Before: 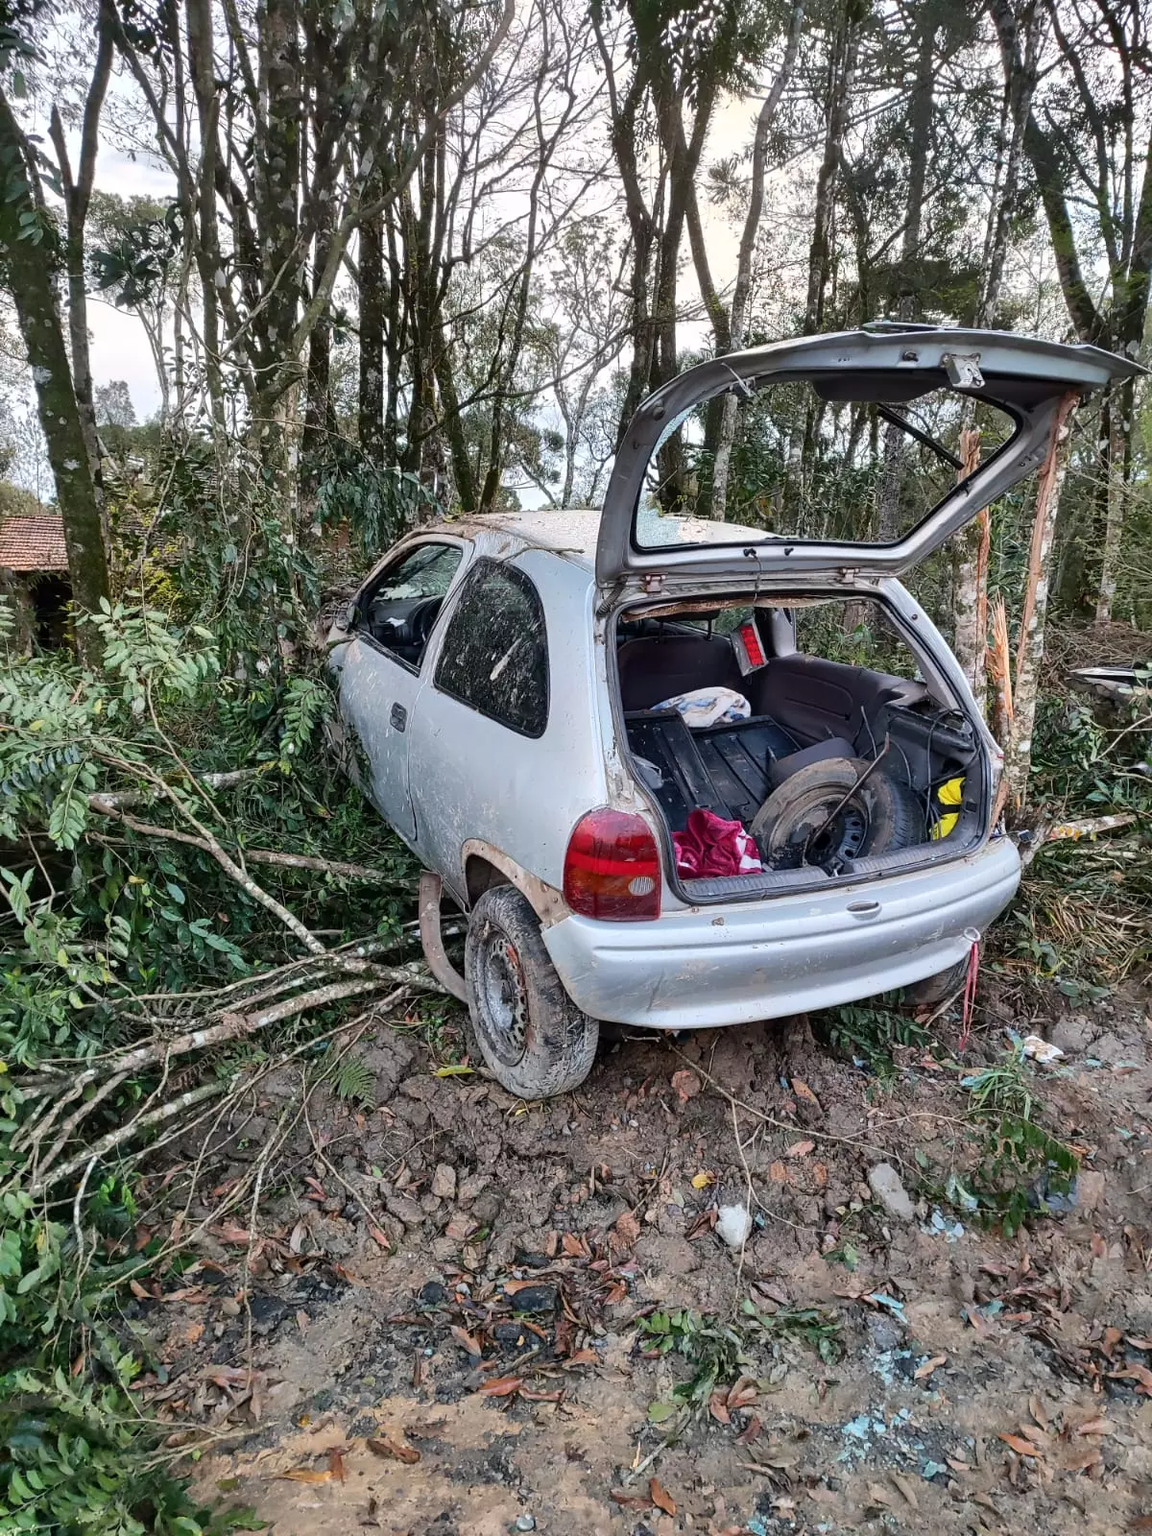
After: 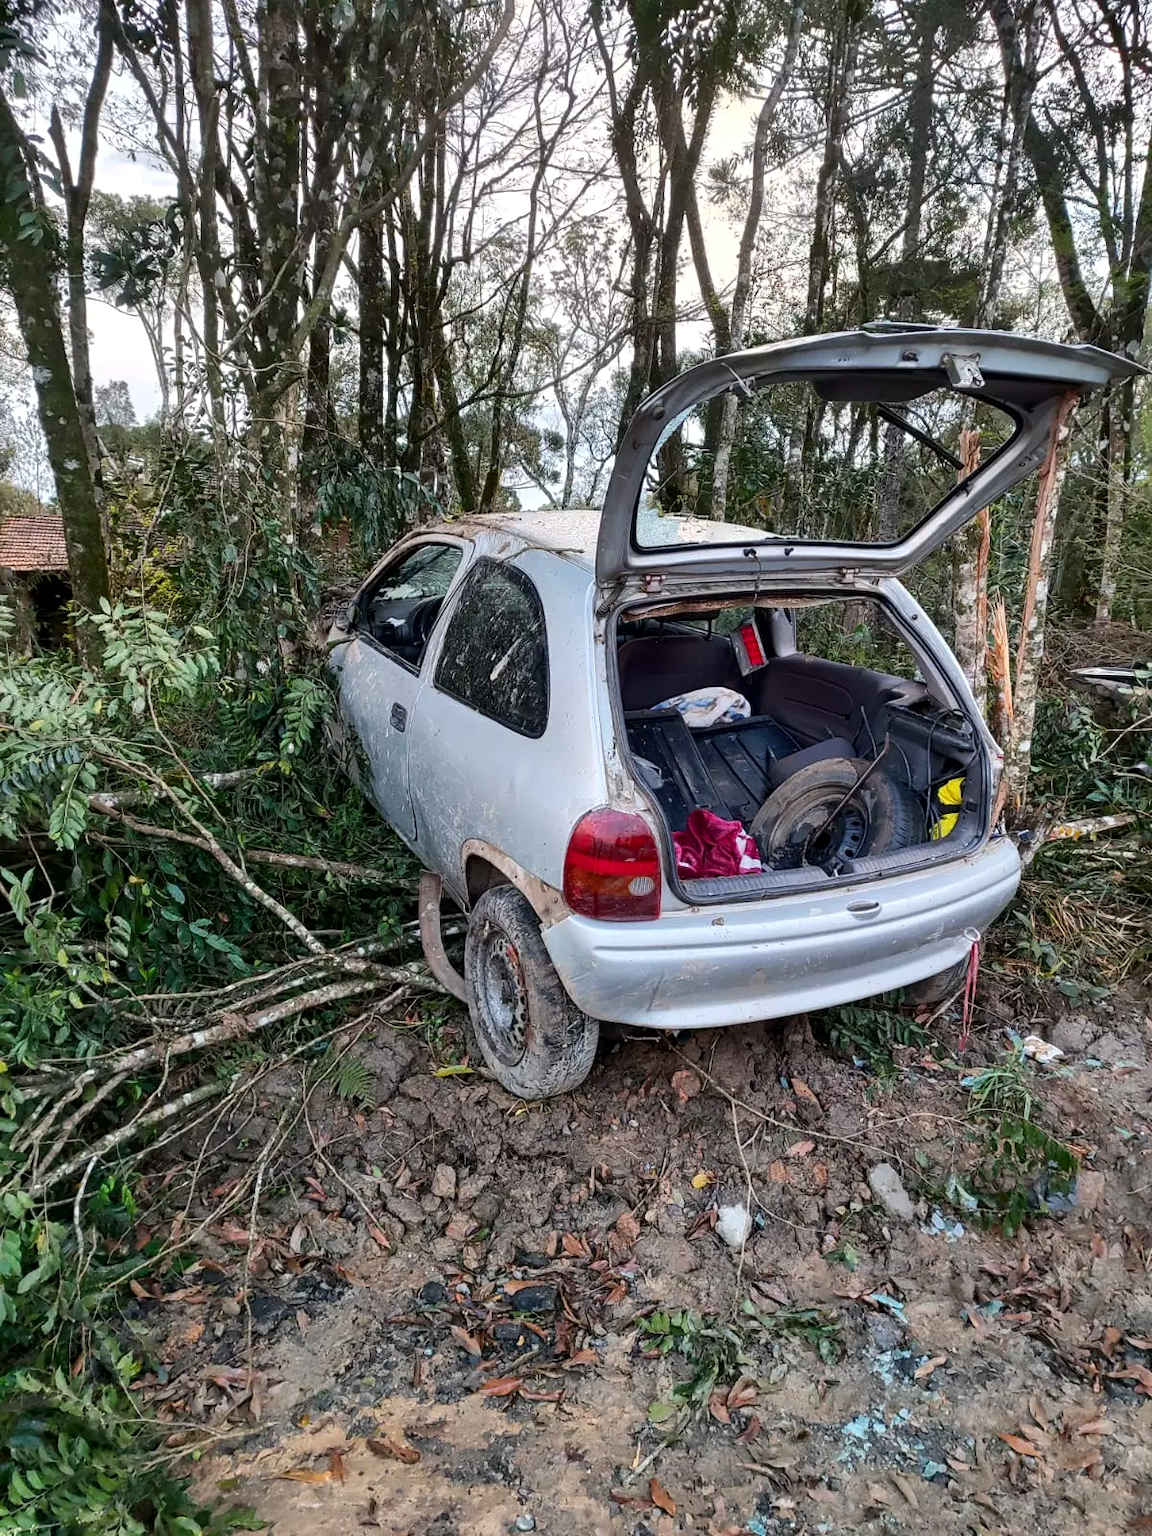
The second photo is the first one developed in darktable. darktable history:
local contrast: highlights 103%, shadows 102%, detail 119%, midtone range 0.2
shadows and highlights: shadows -69.84, highlights 36.84, soften with gaussian
contrast brightness saturation: contrast -0.011, brightness -0.011, saturation 0.041
